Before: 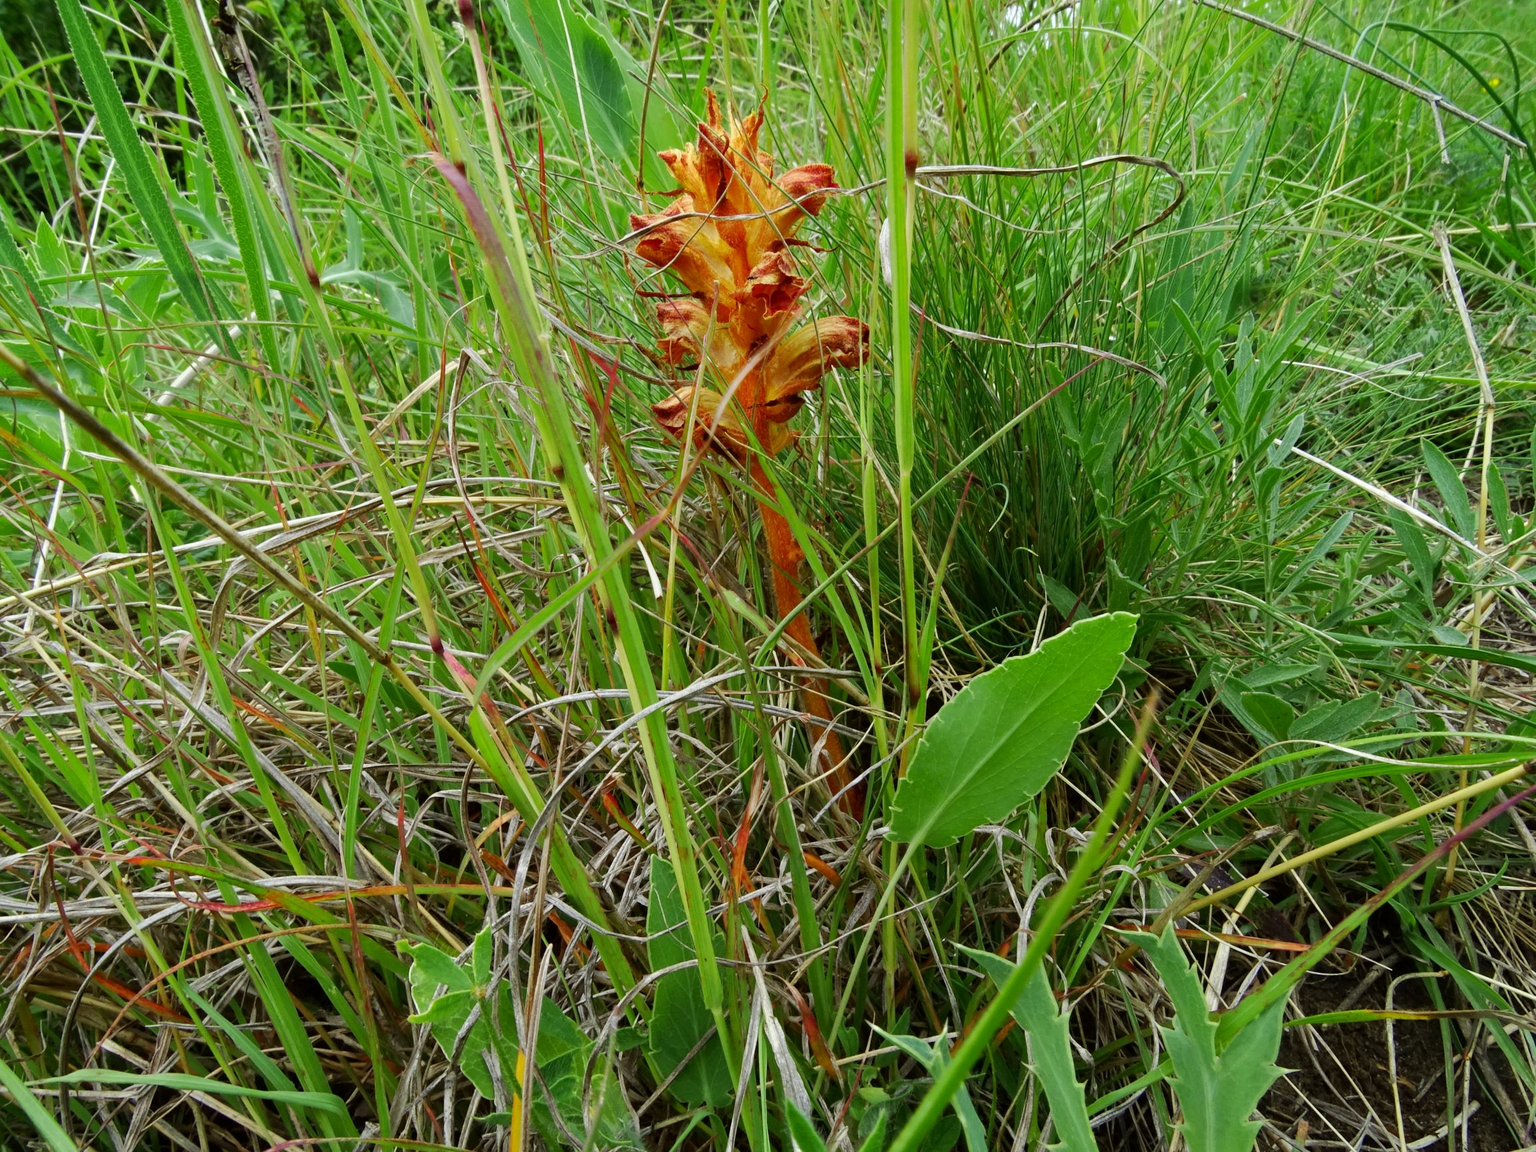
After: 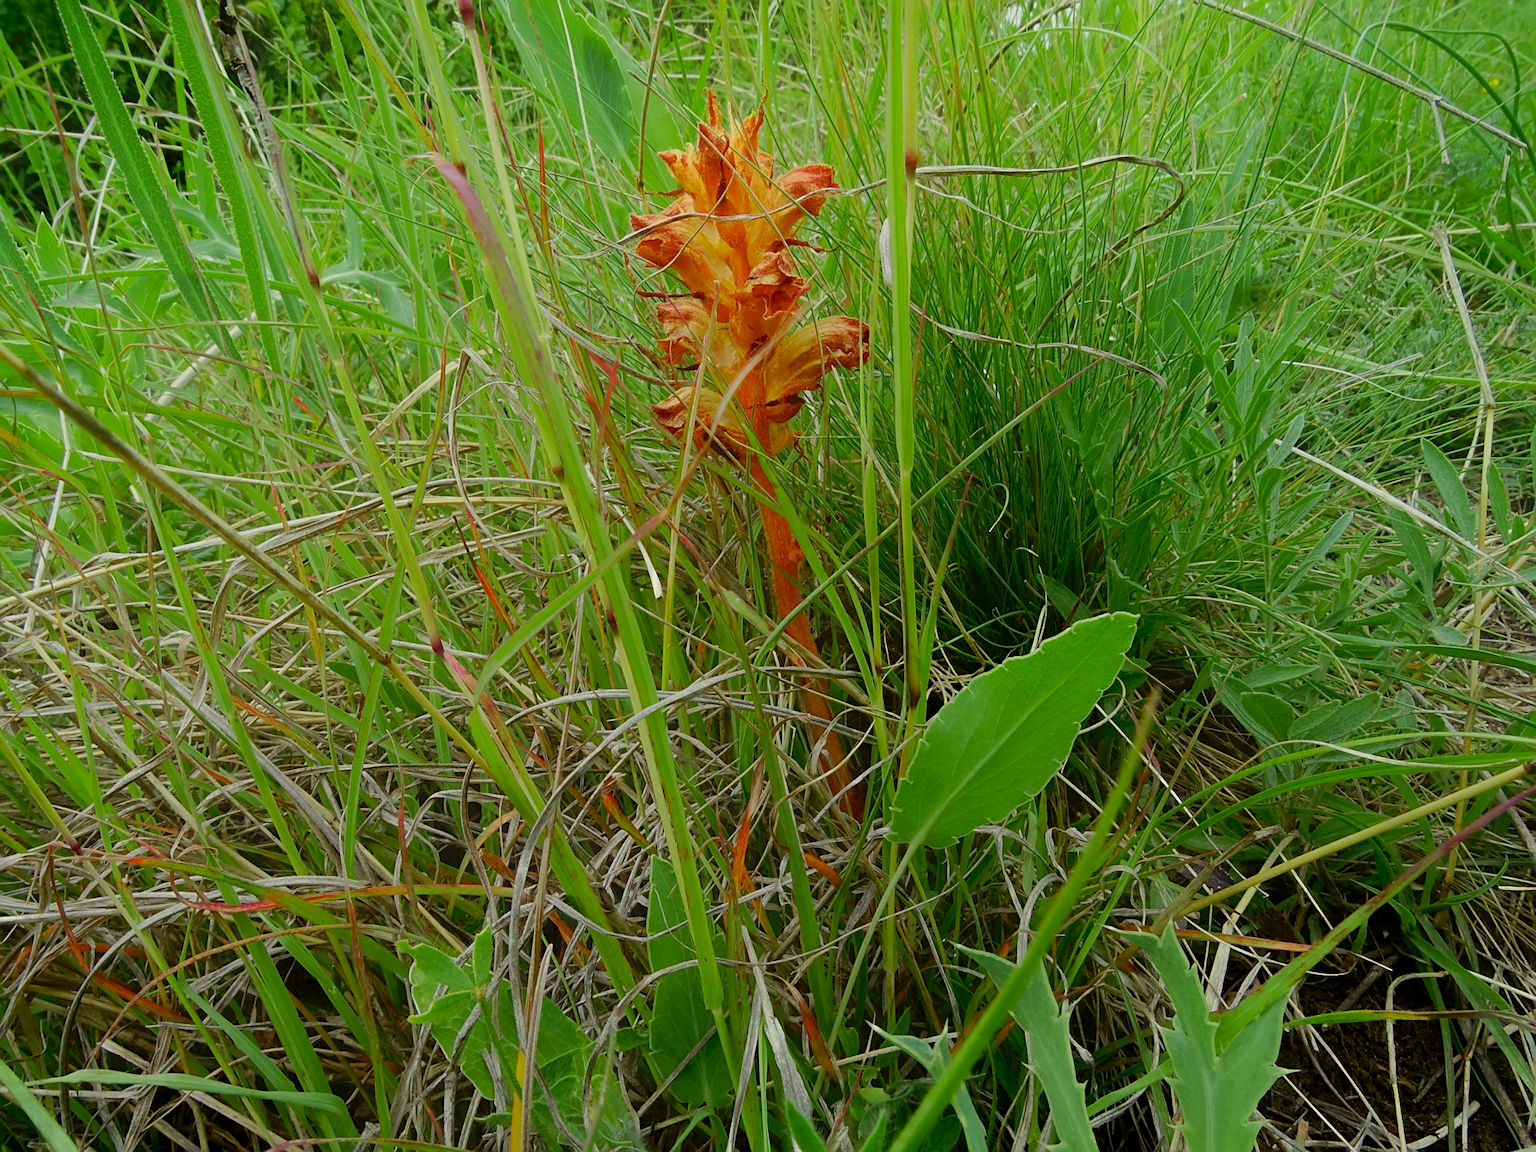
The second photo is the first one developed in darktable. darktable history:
sharpen: on, module defaults
contrast equalizer: y [[0.6 ×6], [0.55 ×6], [0 ×6], [0 ×6], [0 ×6]], mix -1
exposure: black level correction 0.01, exposure 0.012 EV, compensate highlight preservation false
